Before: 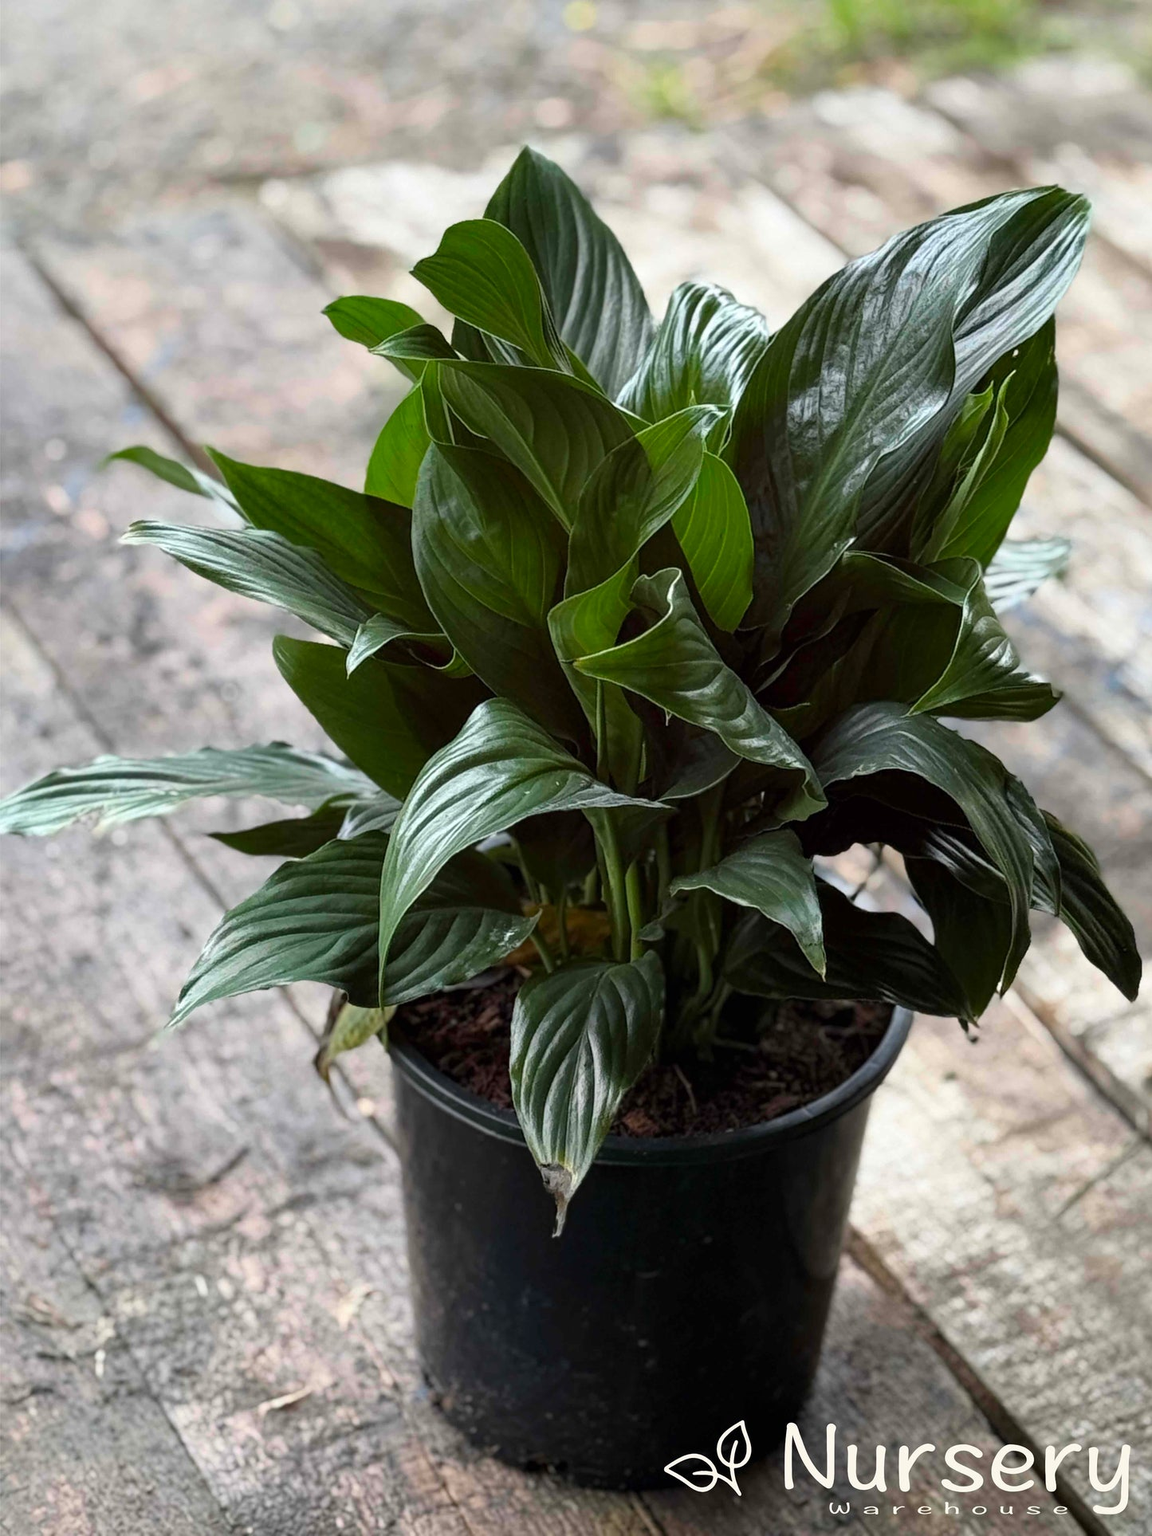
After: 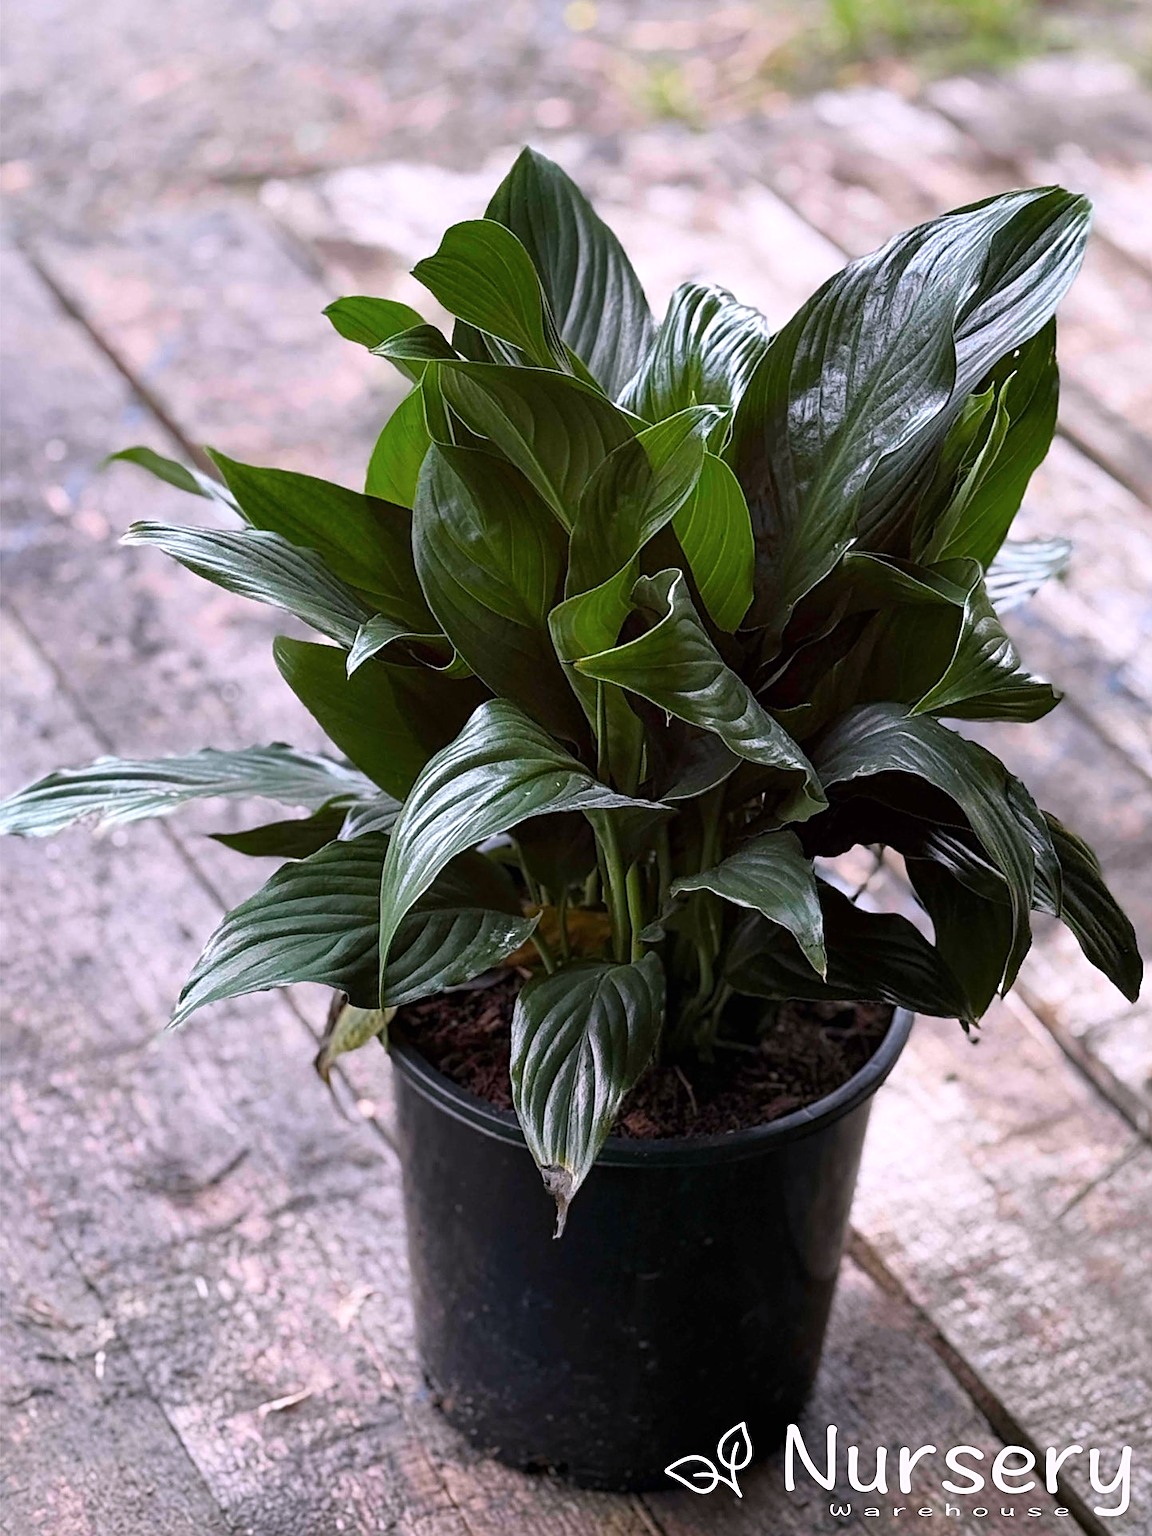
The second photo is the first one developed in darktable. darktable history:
contrast brightness saturation: contrast 0.01, saturation -0.05
crop: bottom 0.071%
sharpen: on, module defaults
white balance: red 1.066, blue 1.119
